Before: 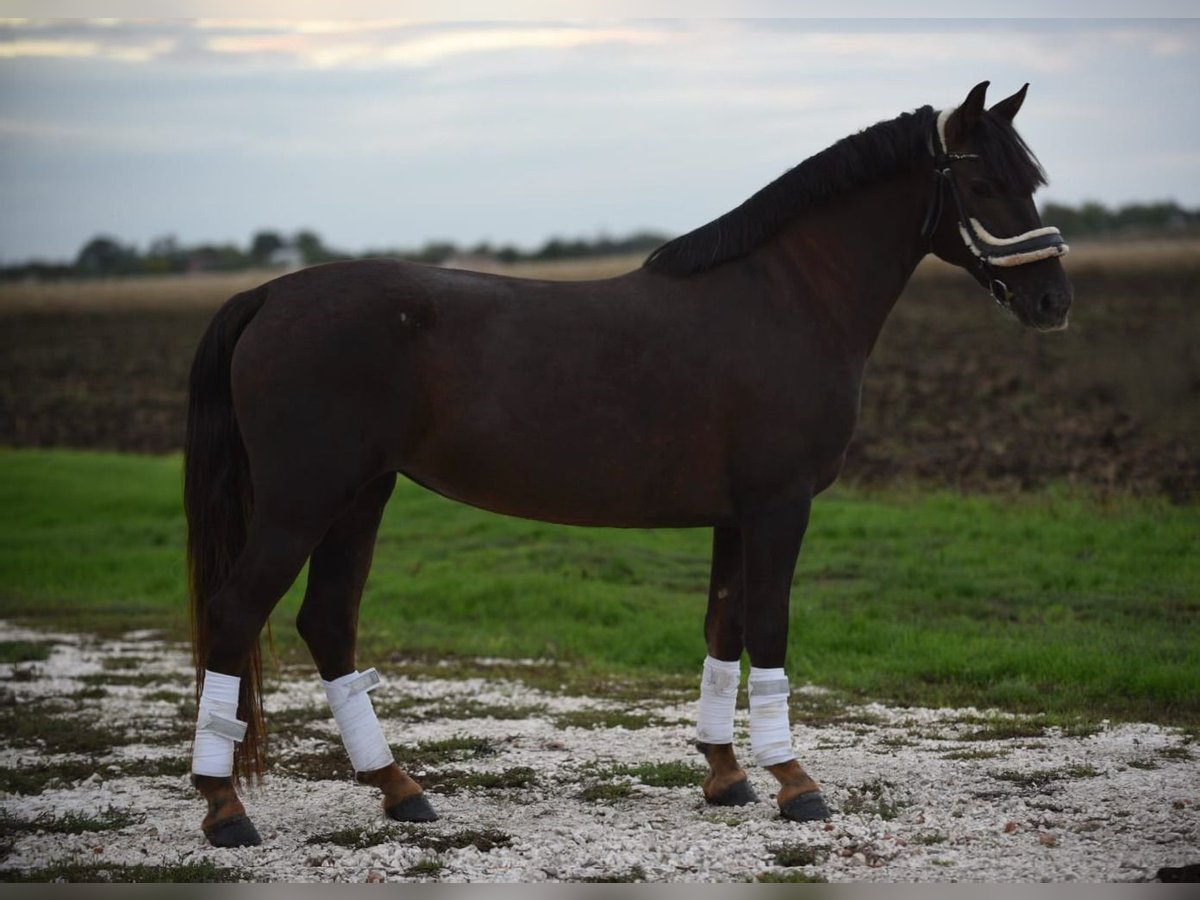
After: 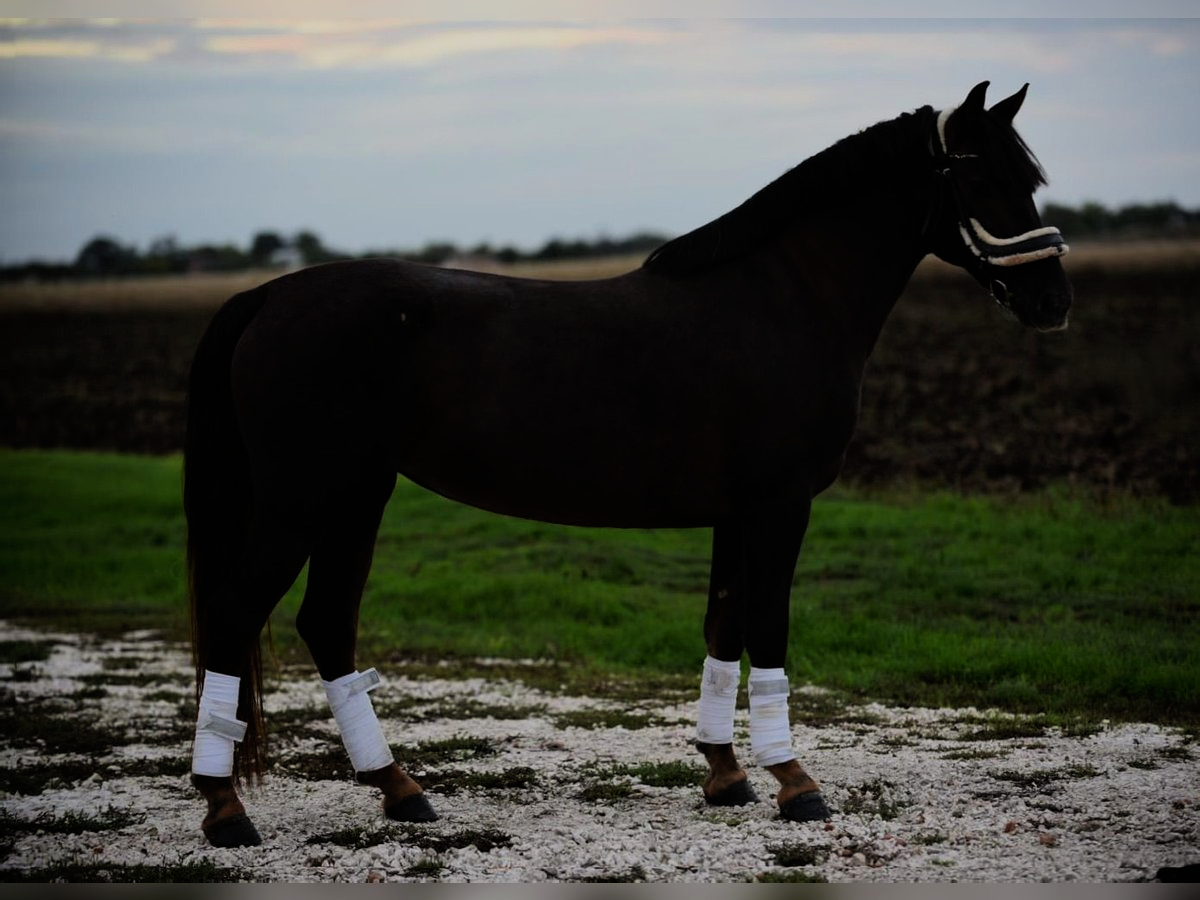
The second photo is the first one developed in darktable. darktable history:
filmic rgb: black relative exposure -7.65 EV, white relative exposure 4.56 EV, hardness 3.61, contrast 1.055, color science v6 (2022)
tone curve: curves: ch0 [(0, 0) (0.153, 0.06) (1, 1)], preserve colors none
